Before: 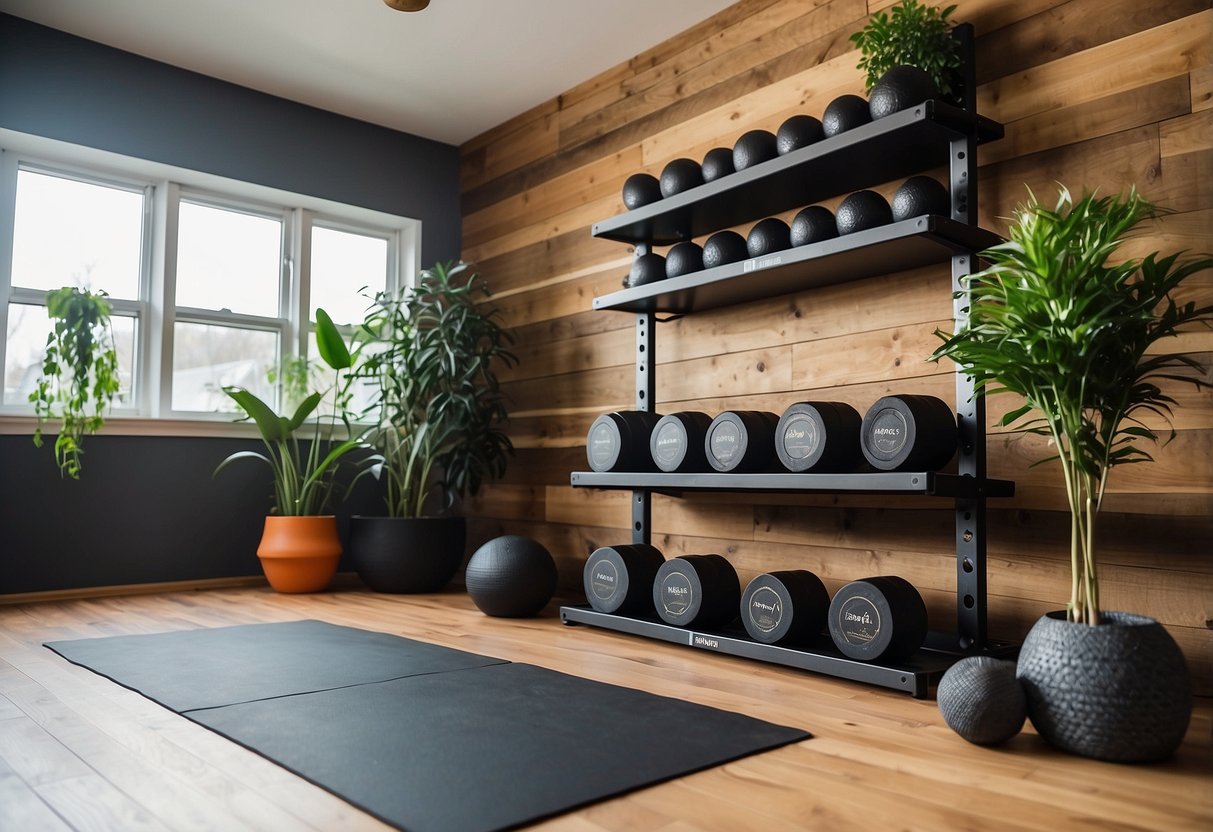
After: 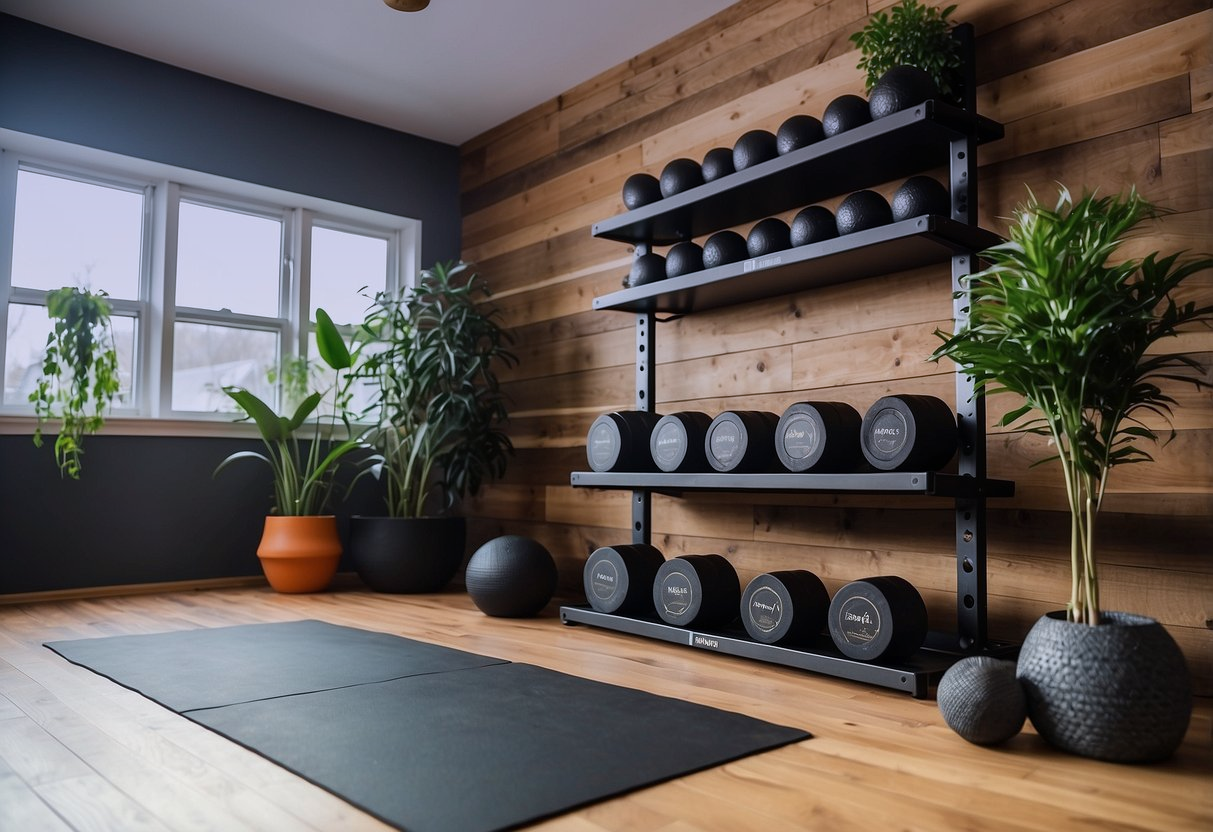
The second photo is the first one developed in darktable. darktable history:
graduated density: hue 238.83°, saturation 50%
